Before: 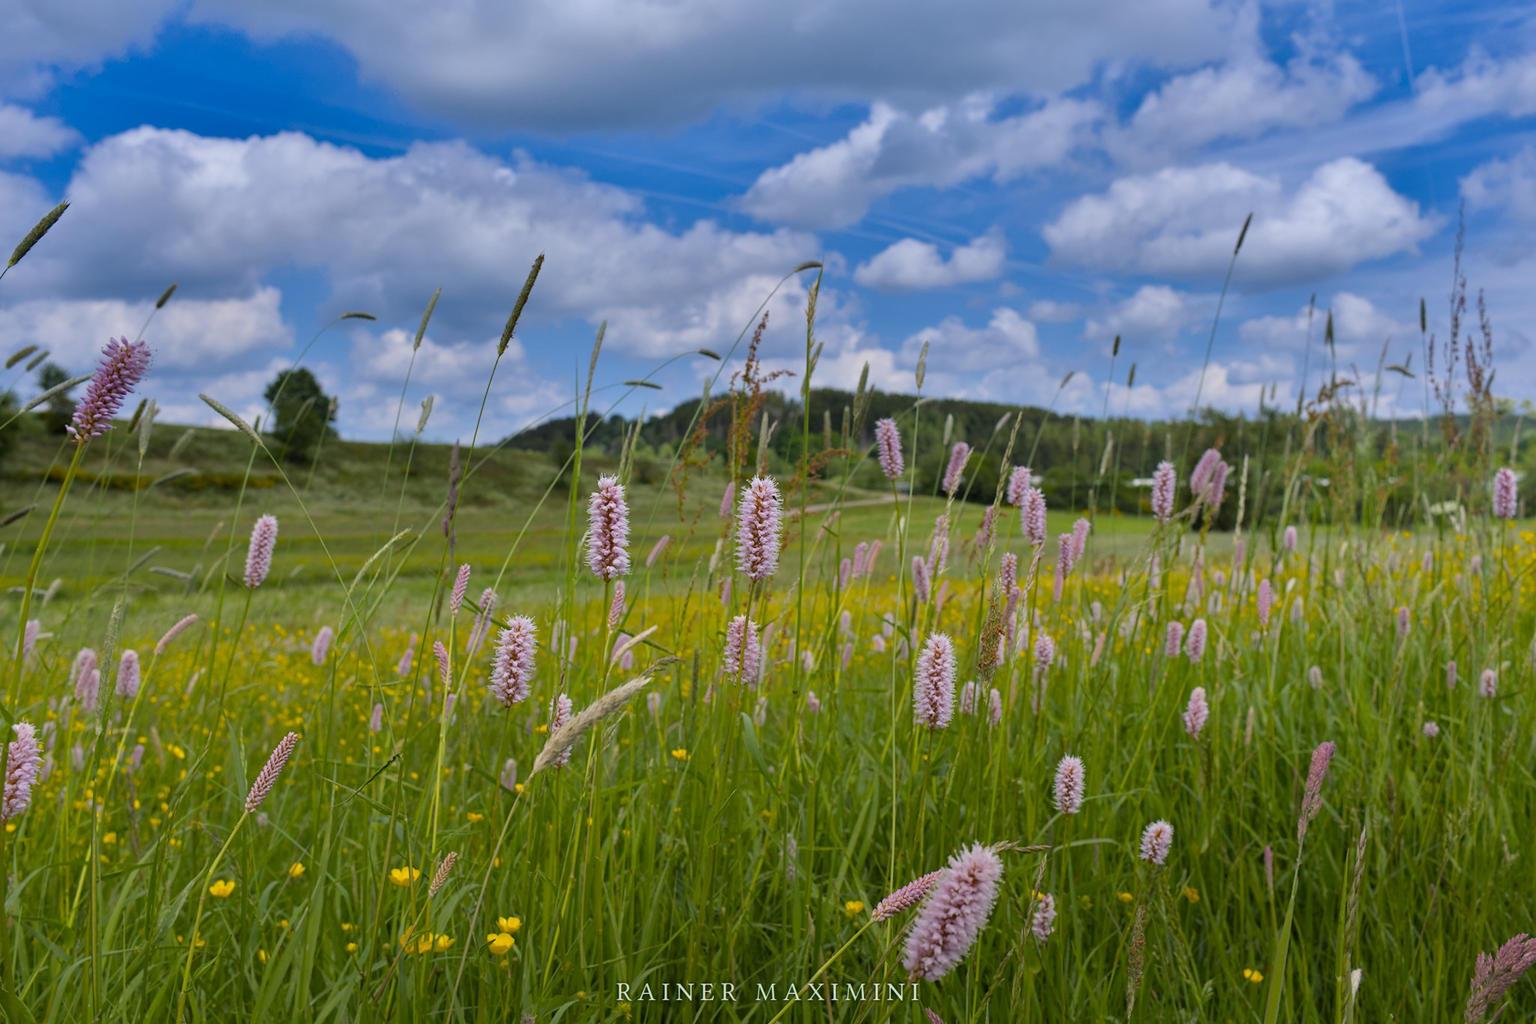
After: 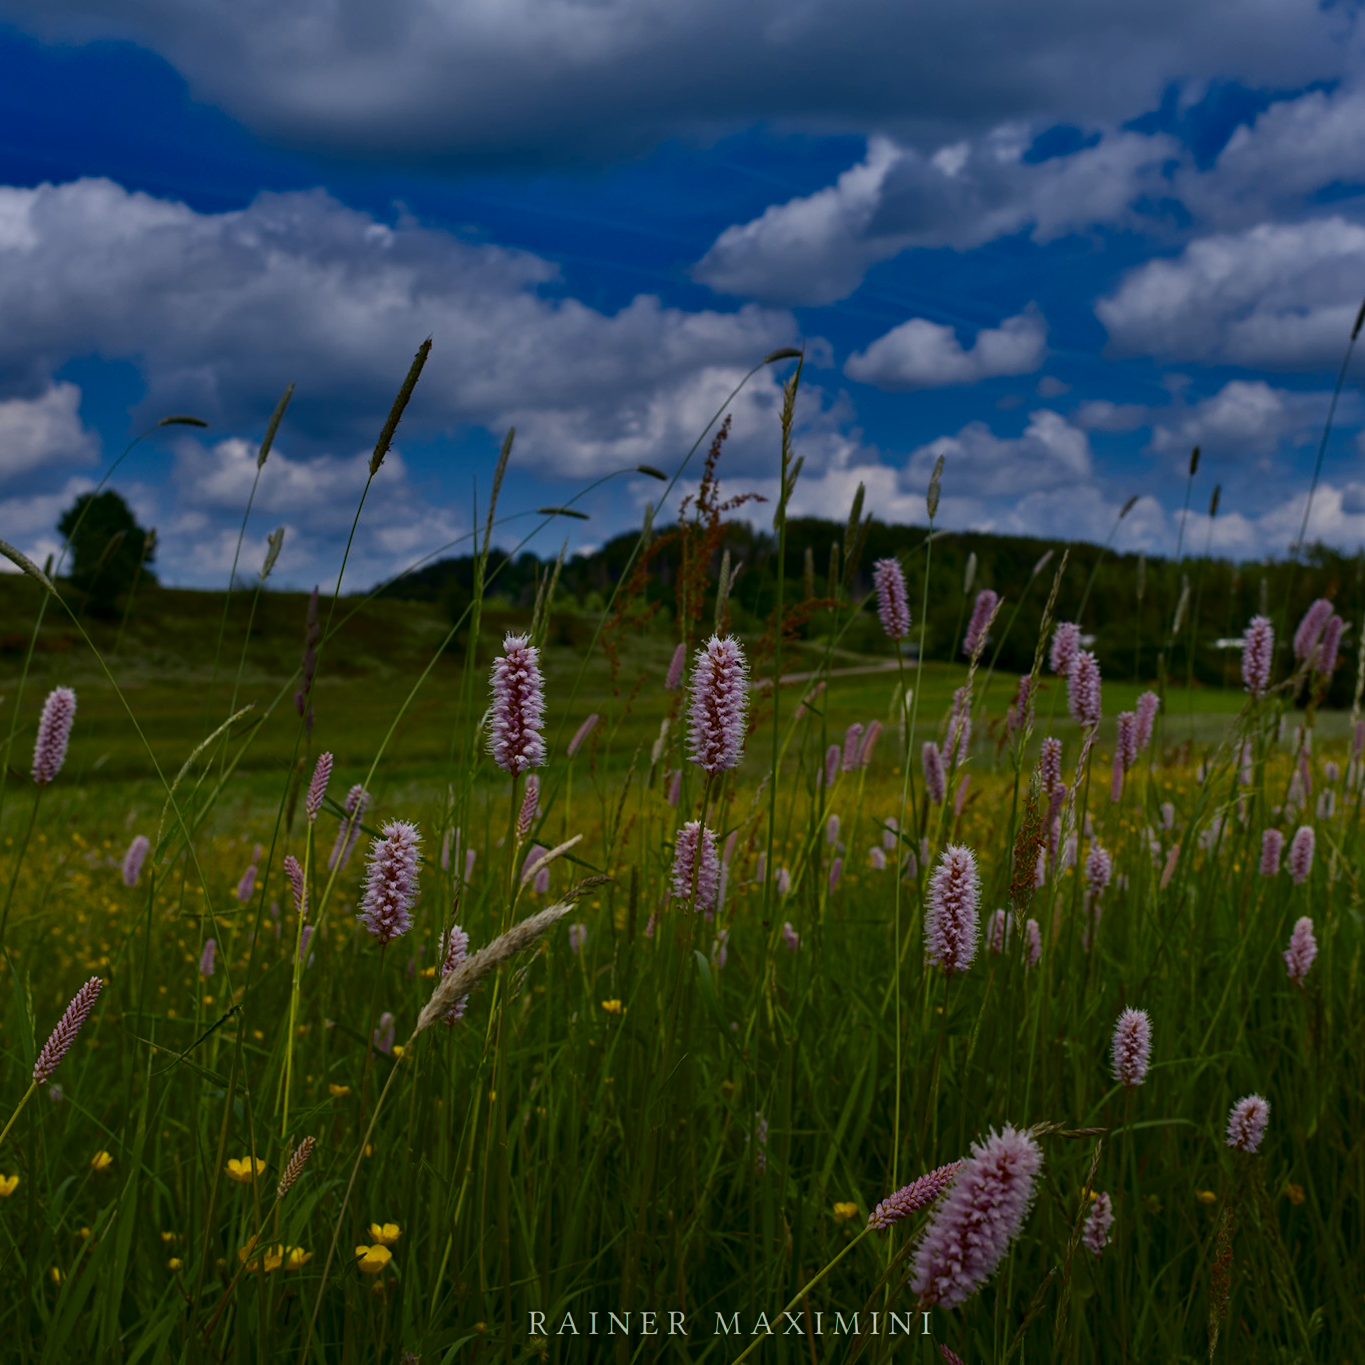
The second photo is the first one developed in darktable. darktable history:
white balance: red 1, blue 1
crop and rotate: left 14.385%, right 18.948%
contrast brightness saturation: brightness -0.52
